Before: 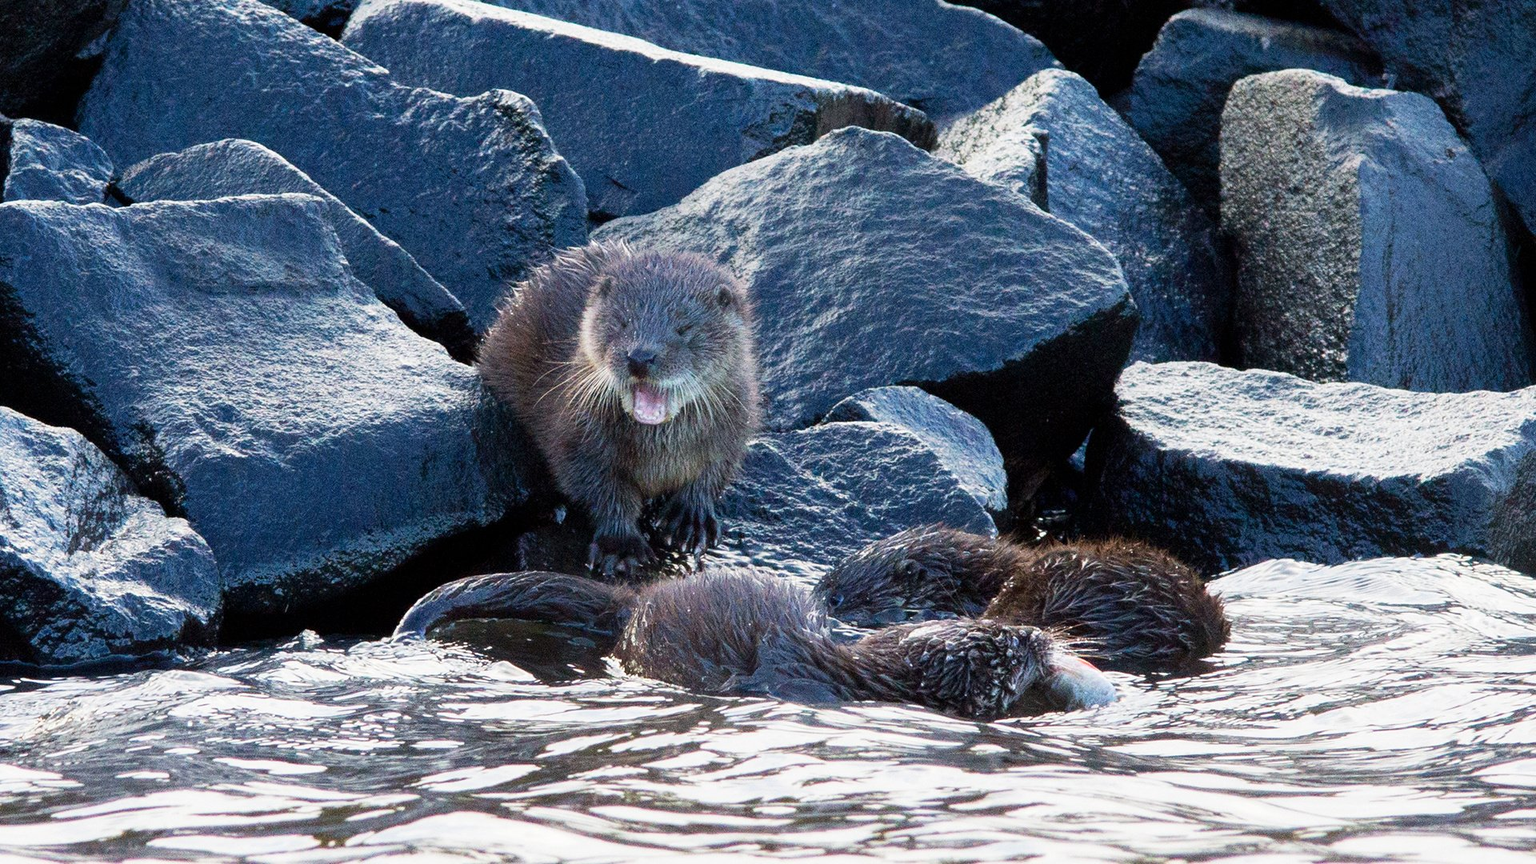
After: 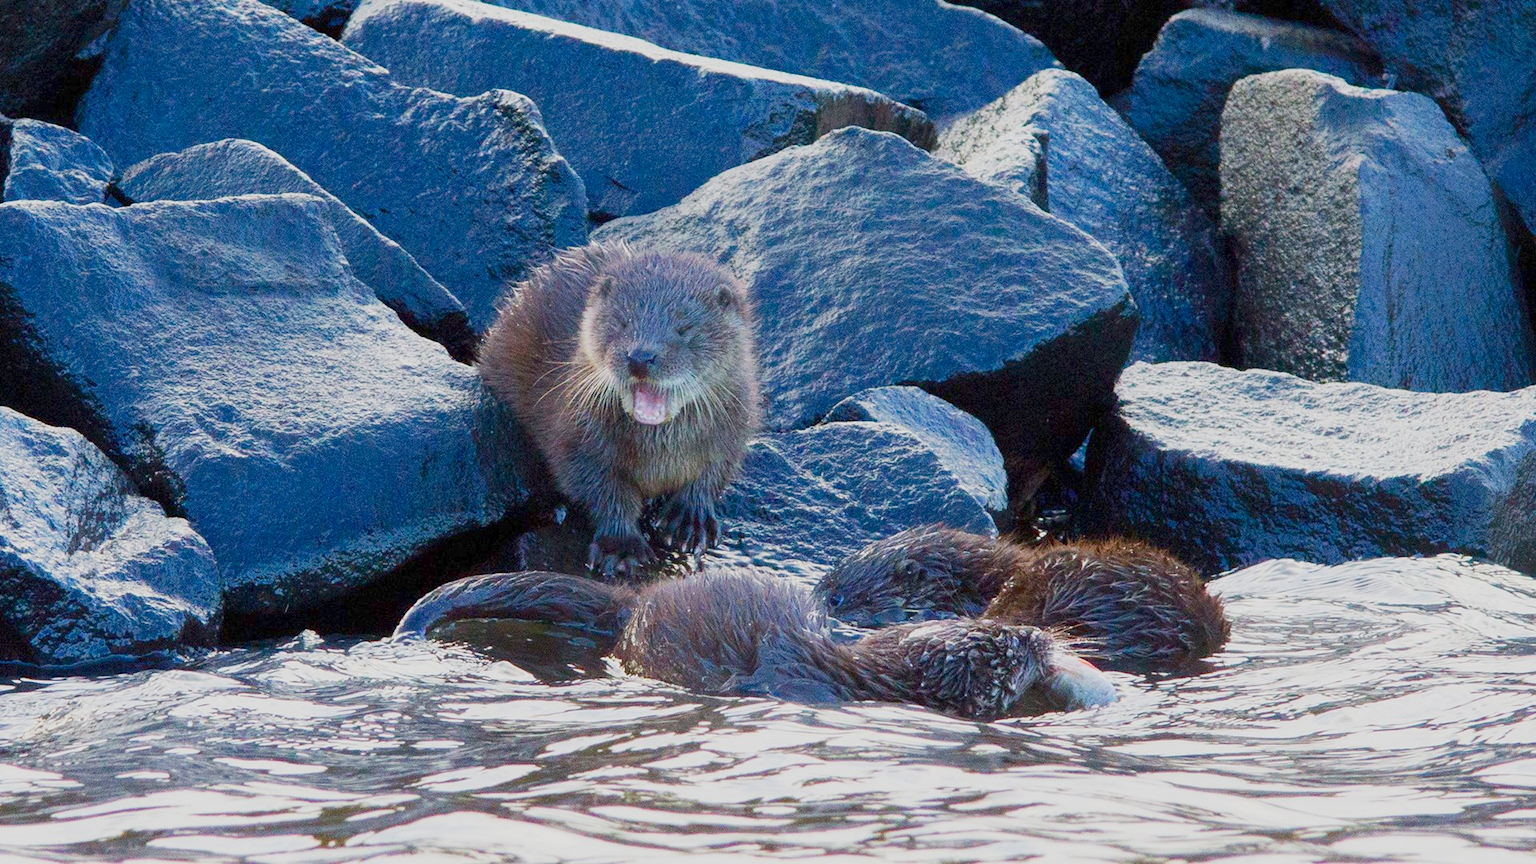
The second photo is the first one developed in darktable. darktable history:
color balance rgb: white fulcrum 1.01 EV, perceptual saturation grading › global saturation 14.129%, perceptual saturation grading › highlights -24.892%, perceptual saturation grading › shadows 26.057%, perceptual brilliance grading › highlights 9.34%, perceptual brilliance grading › mid-tones 5.375%, contrast -29.869%
